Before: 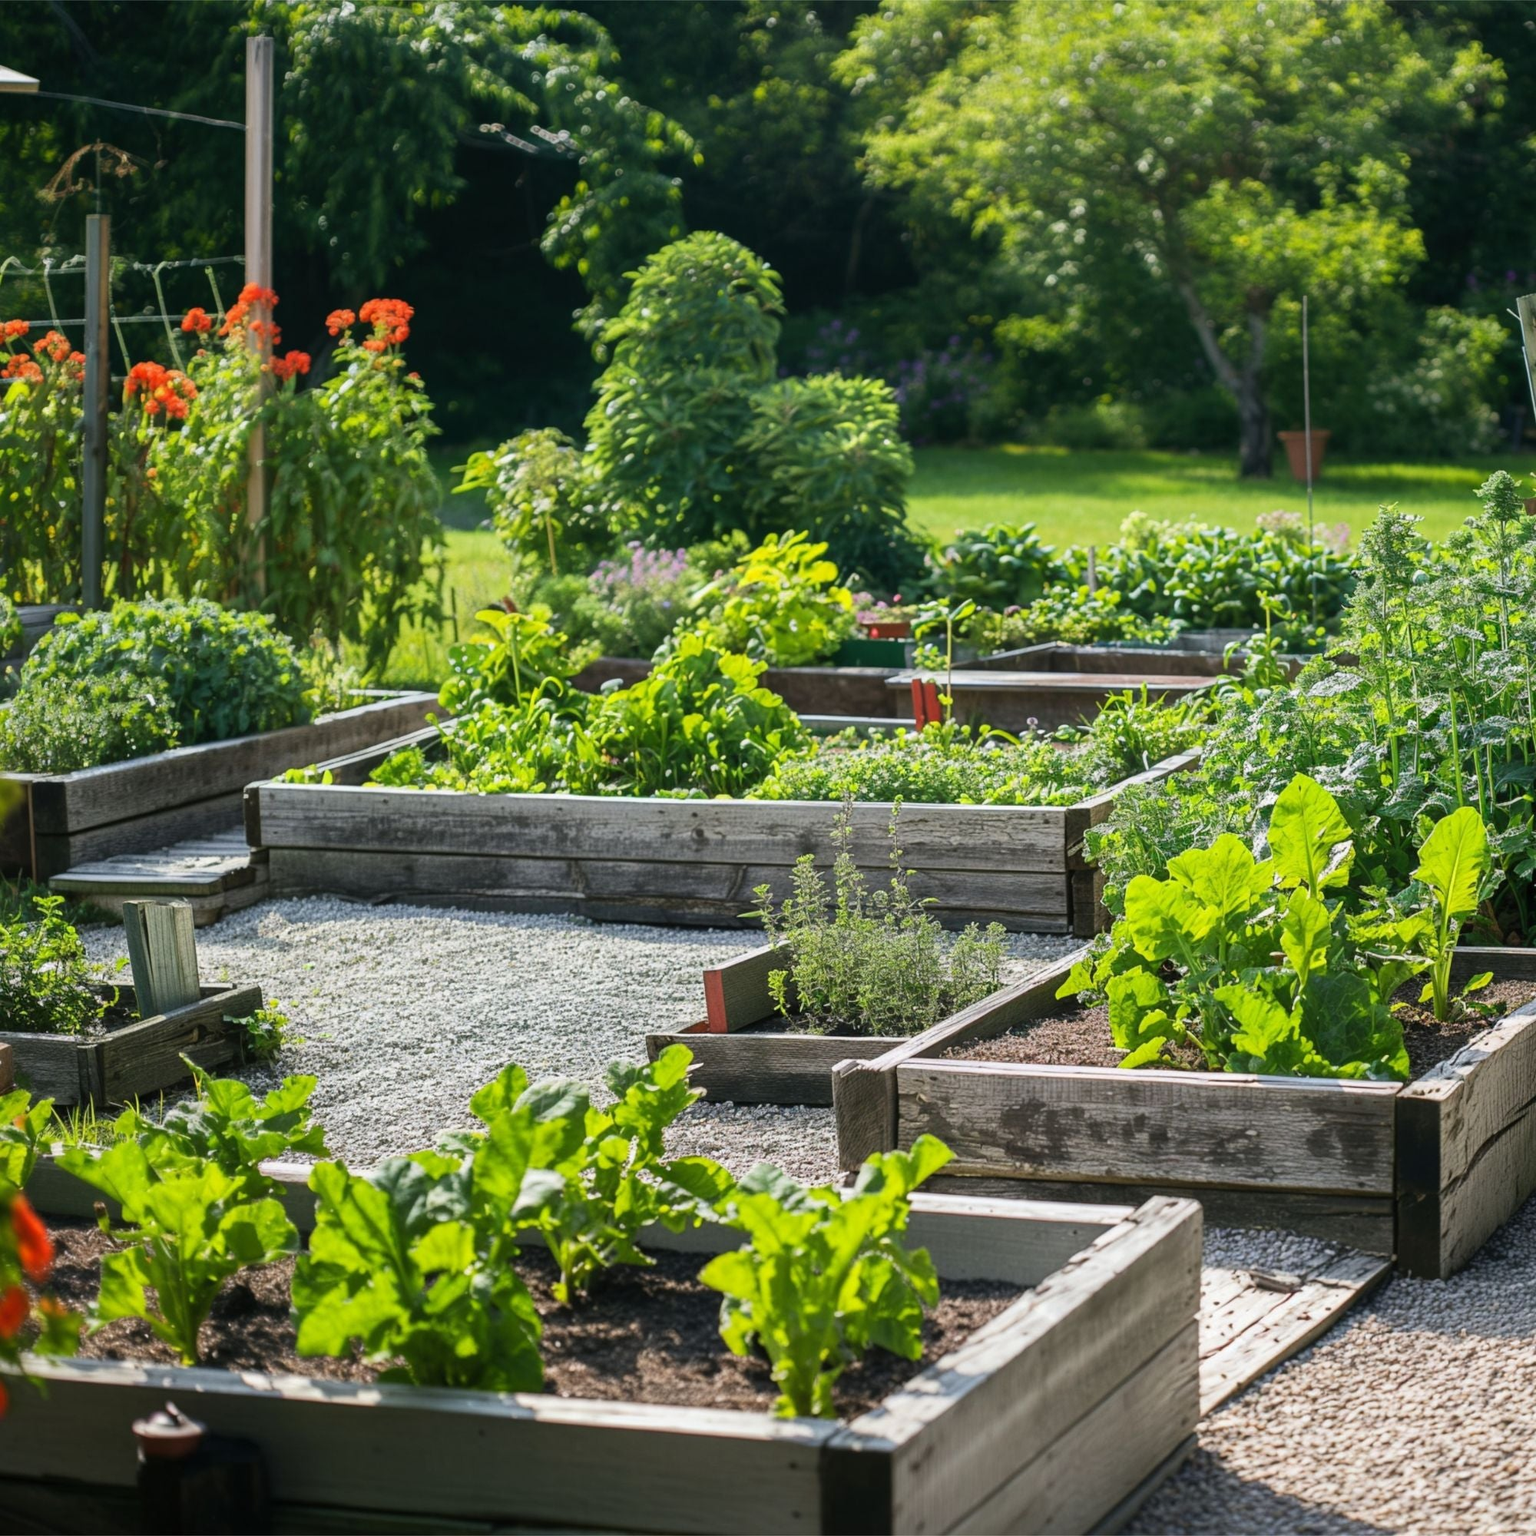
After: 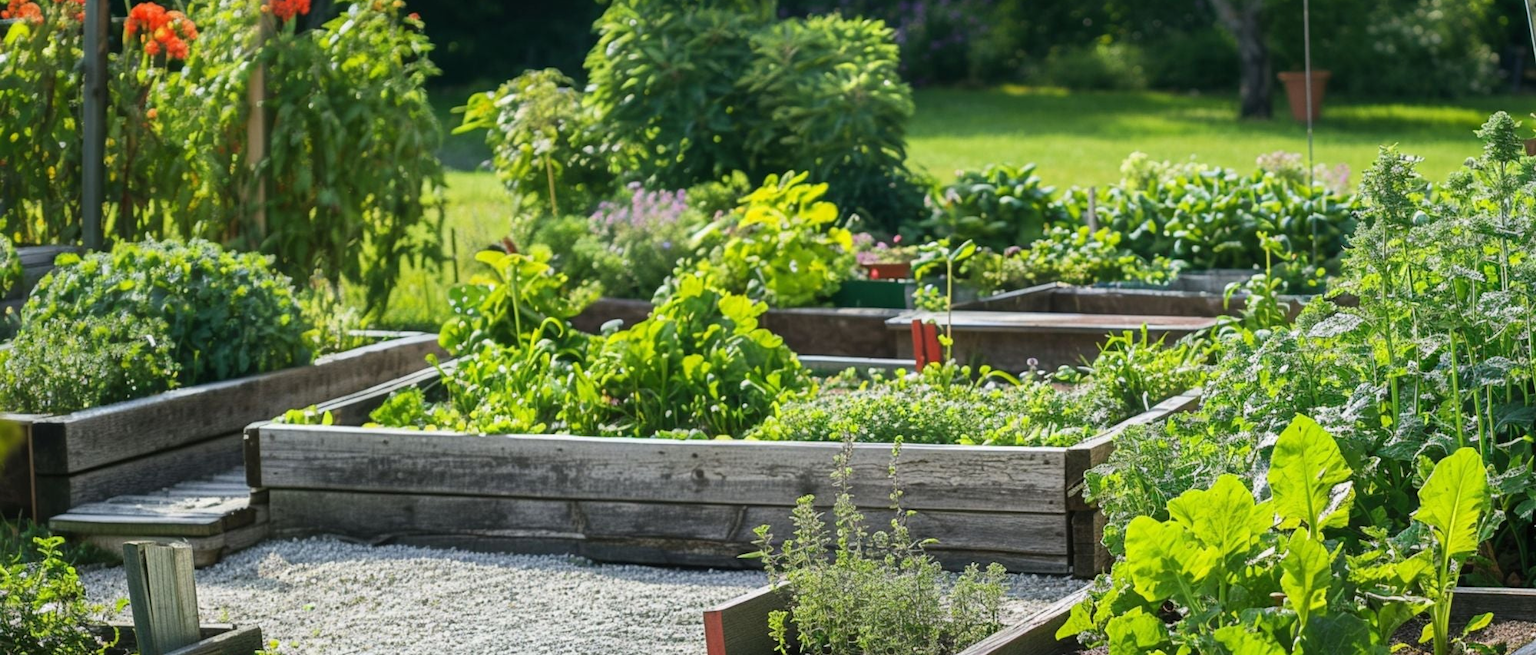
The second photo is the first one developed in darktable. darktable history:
crop and rotate: top 23.446%, bottom 33.882%
